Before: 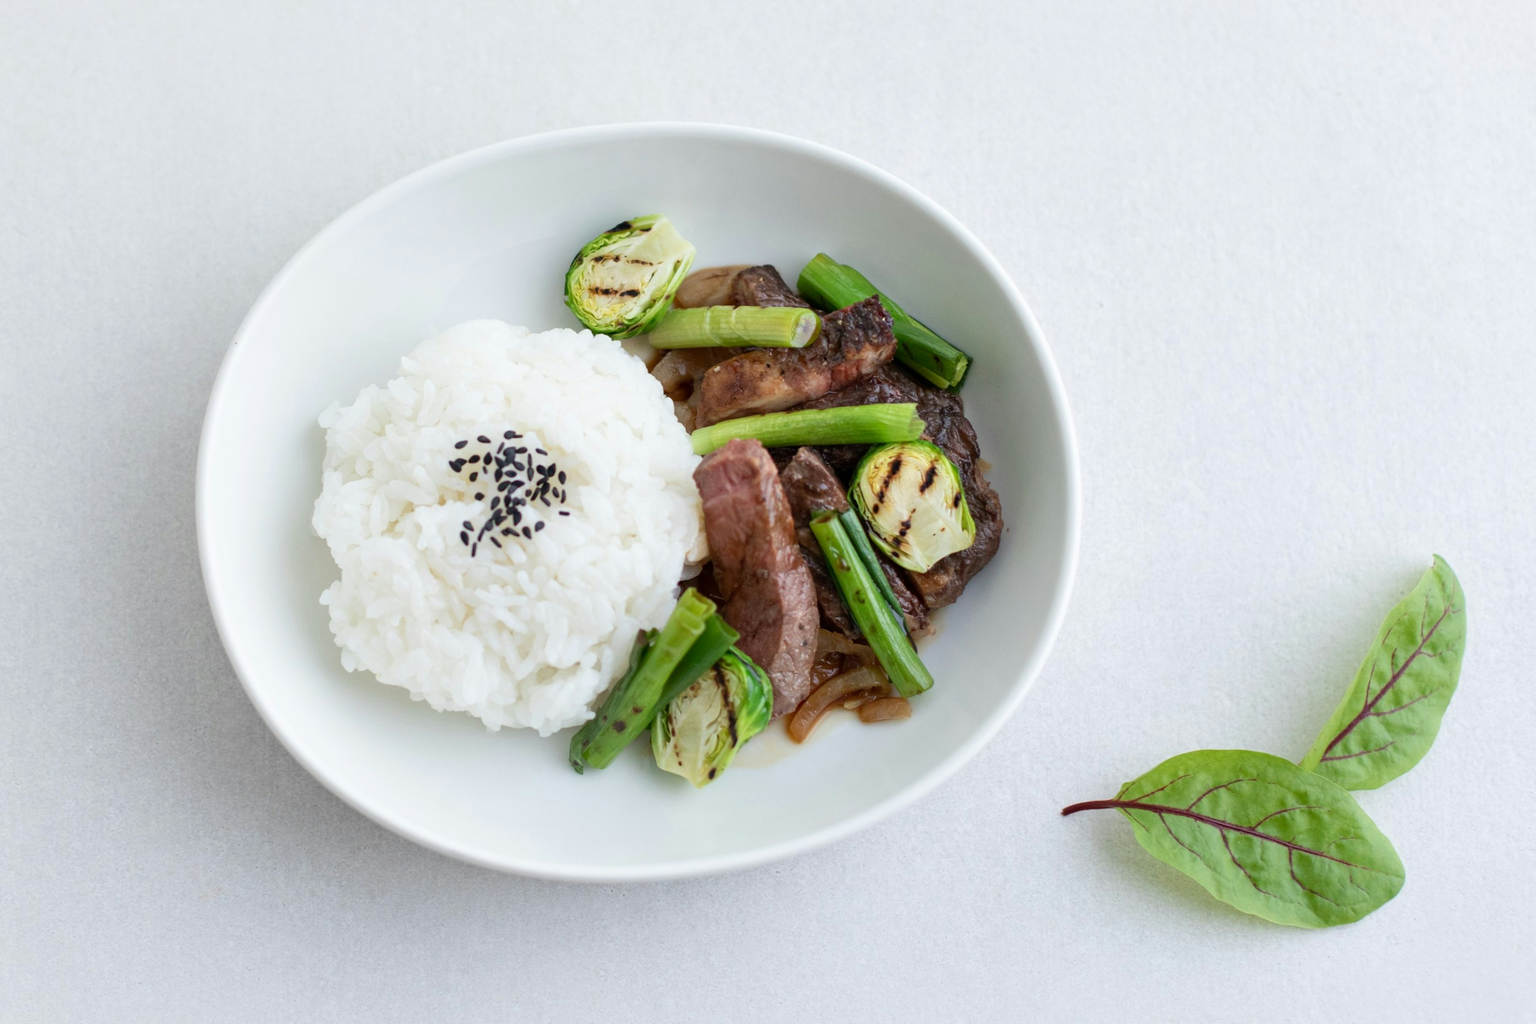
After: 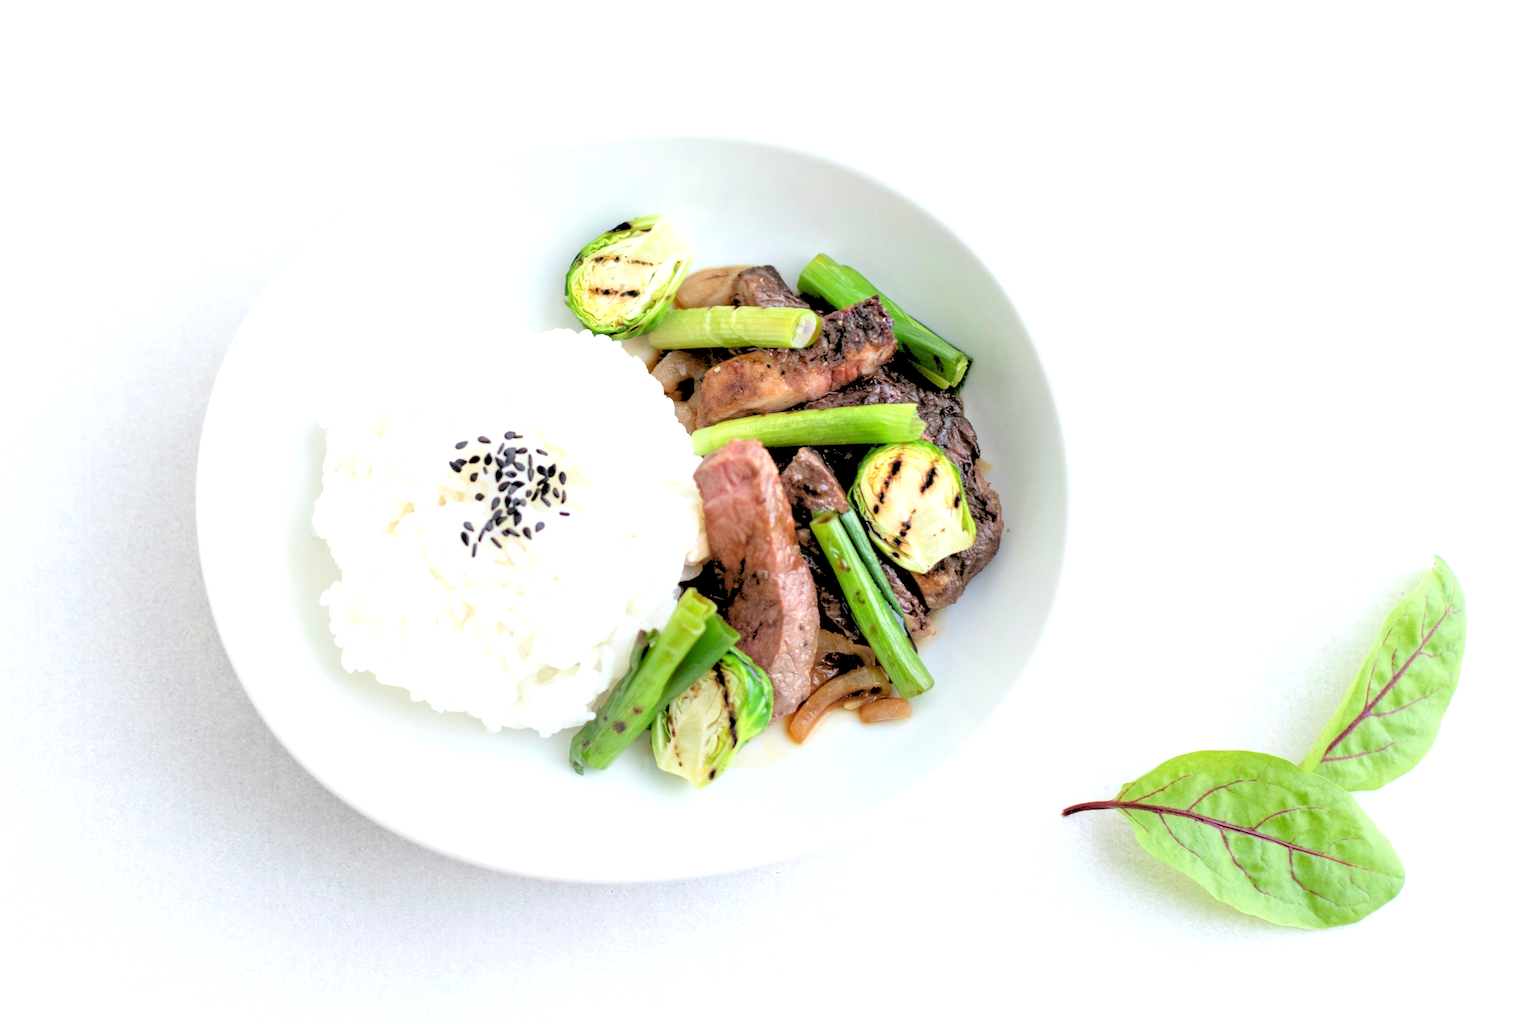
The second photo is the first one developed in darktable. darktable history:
exposure: black level correction 0, exposure 0.7 EV, compensate exposure bias true, compensate highlight preservation false
rgb levels: levels [[0.027, 0.429, 0.996], [0, 0.5, 1], [0, 0.5, 1]]
